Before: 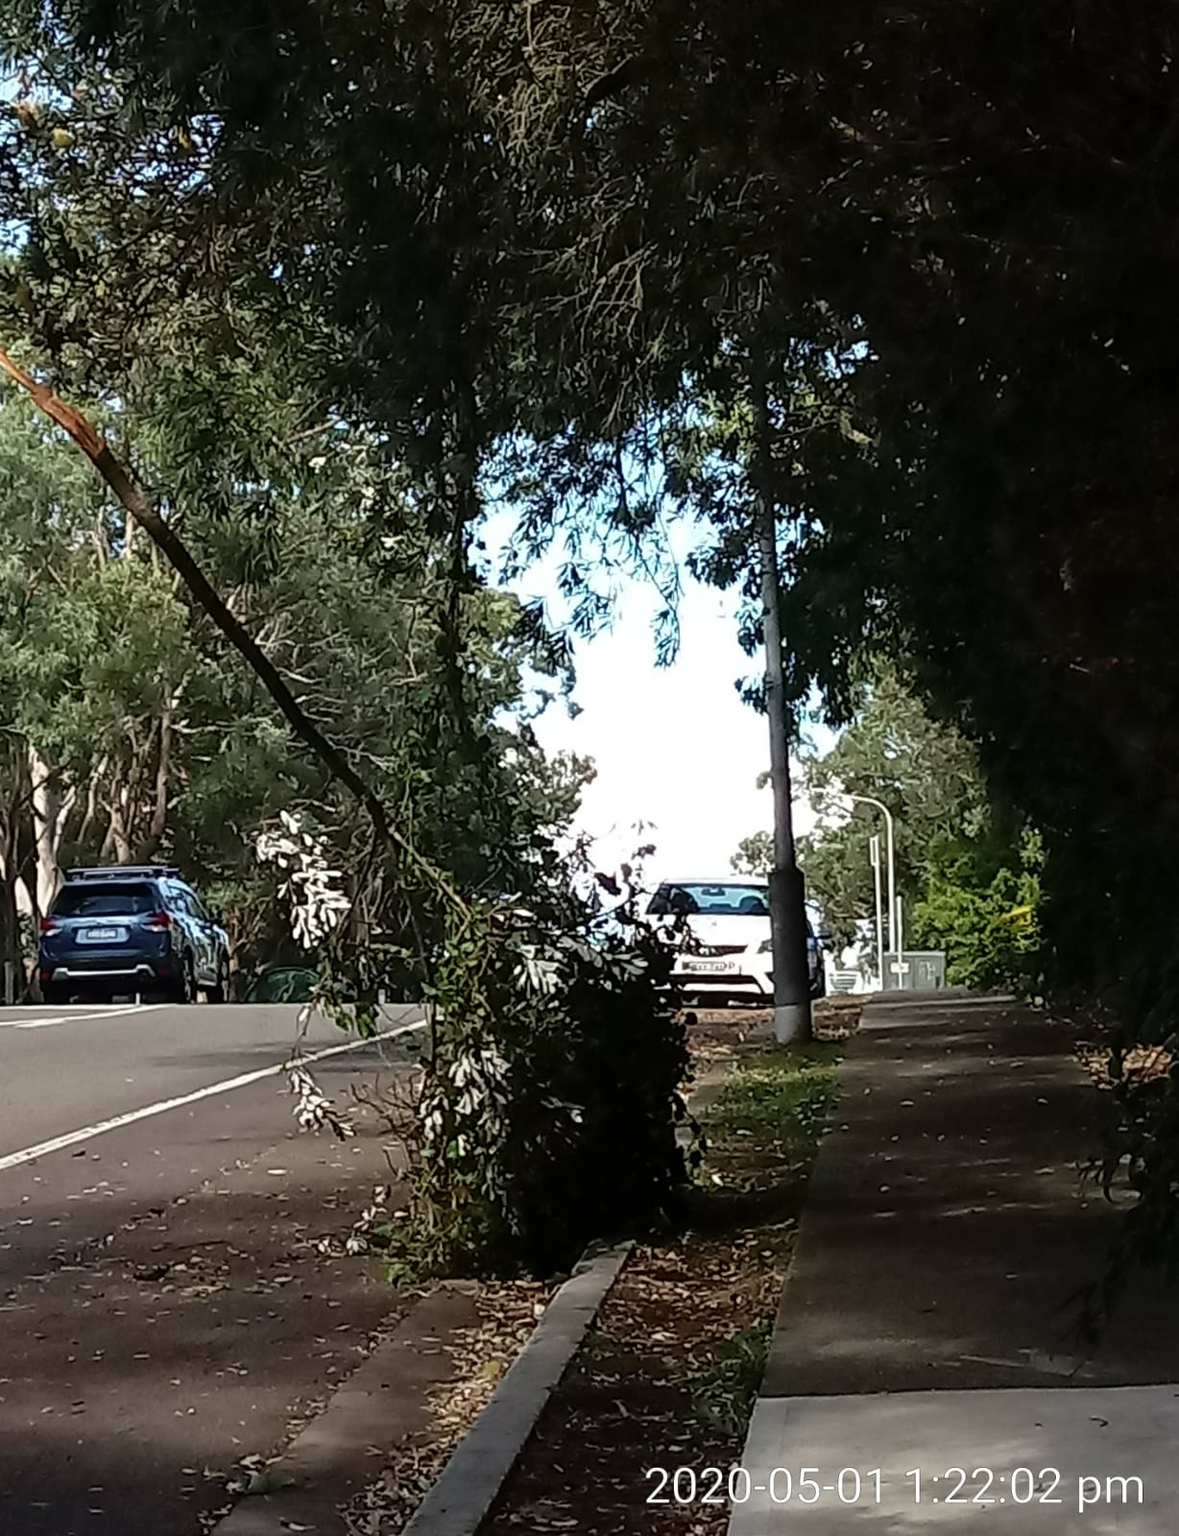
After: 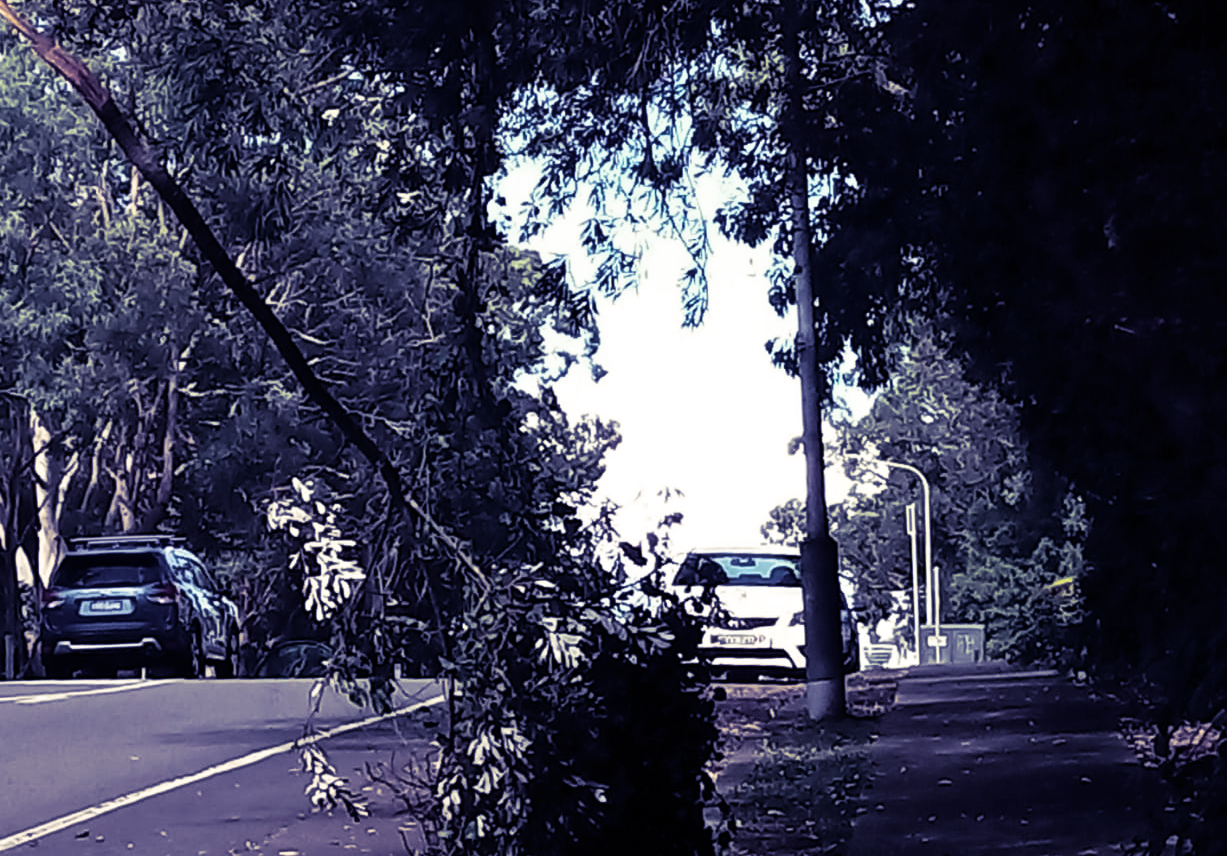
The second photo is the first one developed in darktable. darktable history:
split-toning: shadows › hue 242.67°, shadows › saturation 0.733, highlights › hue 45.33°, highlights › saturation 0.667, balance -53.304, compress 21.15%
crop and rotate: top 23.043%, bottom 23.437%
tone equalizer: on, module defaults
